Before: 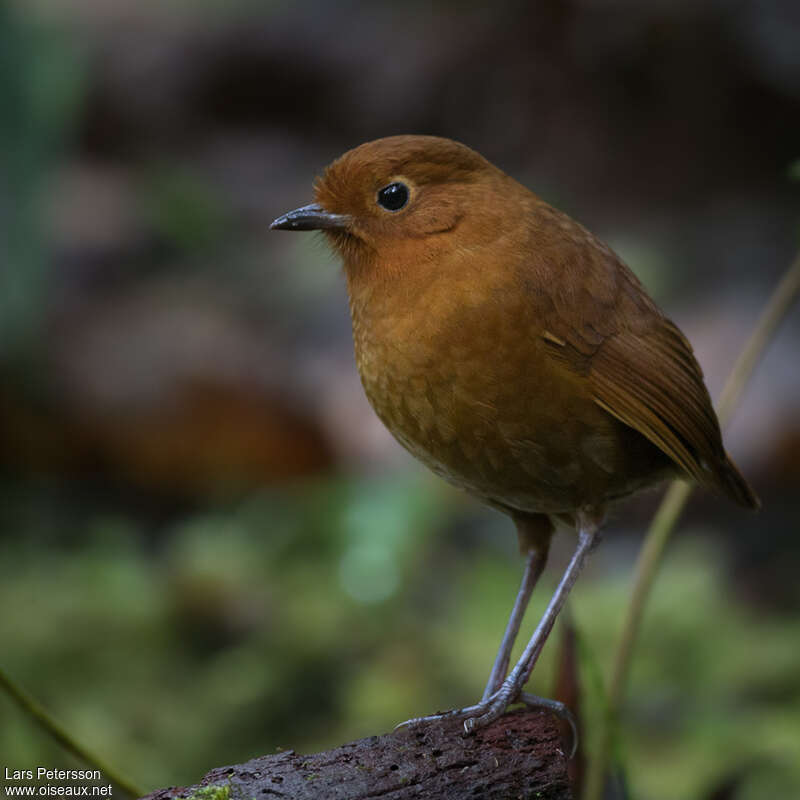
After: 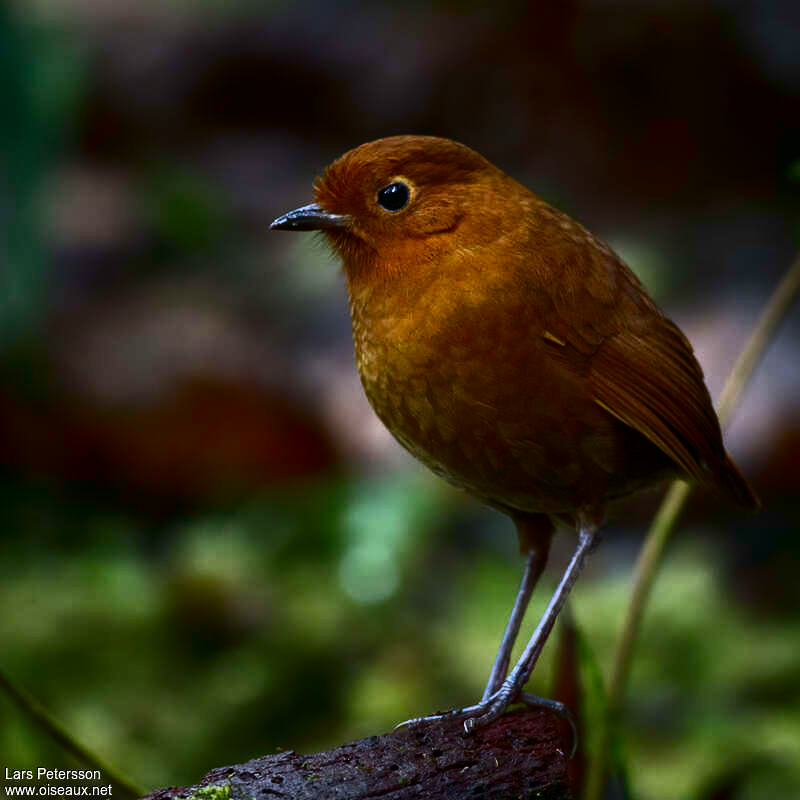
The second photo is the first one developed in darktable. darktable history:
contrast brightness saturation: contrast 0.189, brightness -0.239, saturation 0.119
shadows and highlights: soften with gaussian
